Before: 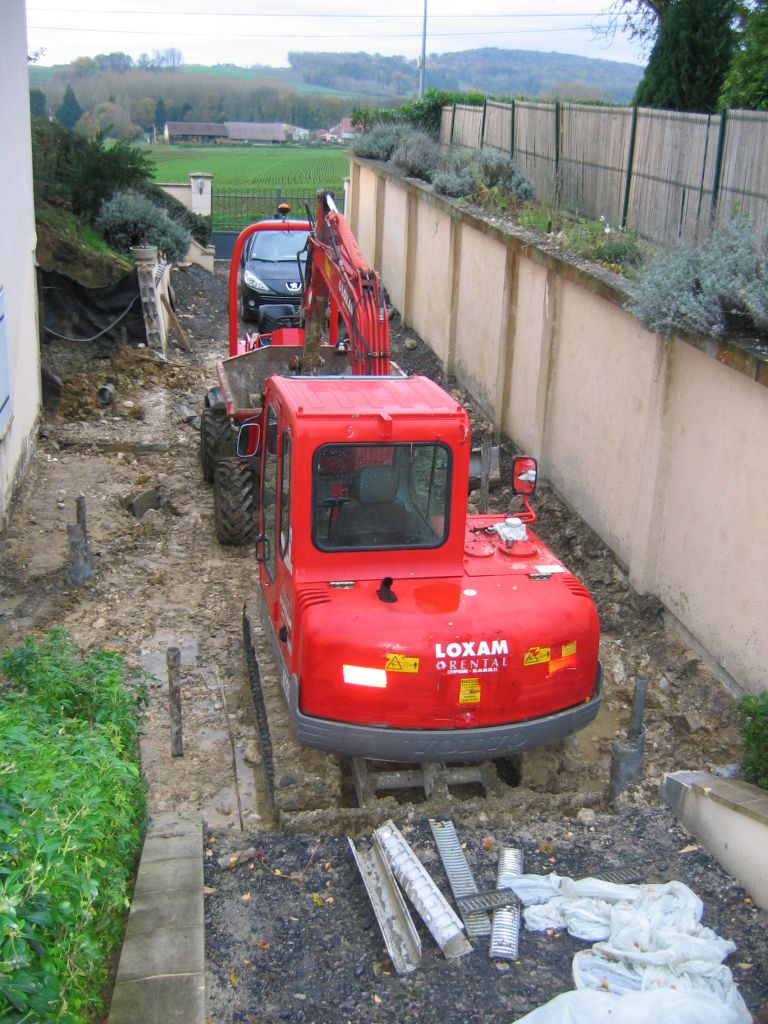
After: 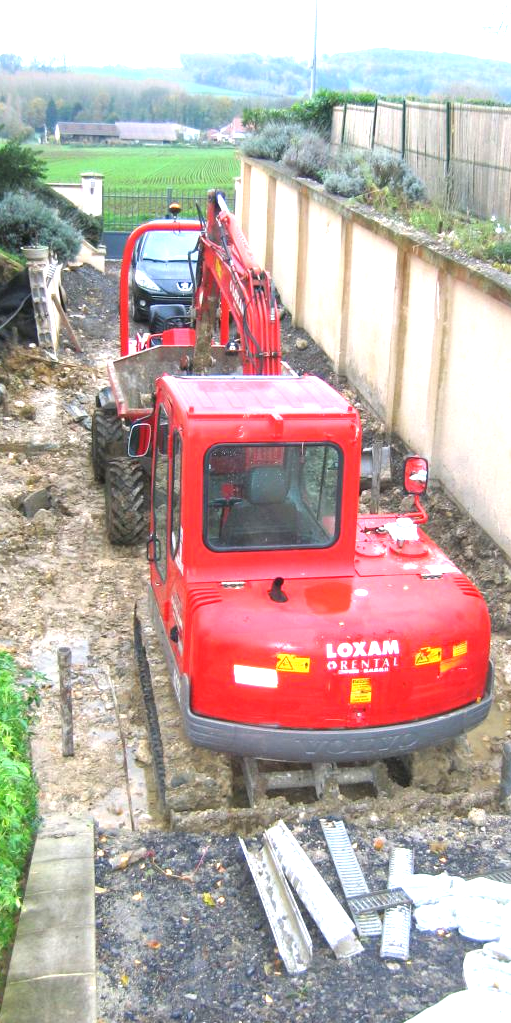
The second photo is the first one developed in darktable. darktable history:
crop and rotate: left 14.292%, right 19.041%
exposure: black level correction 0, exposure 1.2 EV, compensate exposure bias true, compensate highlight preservation false
